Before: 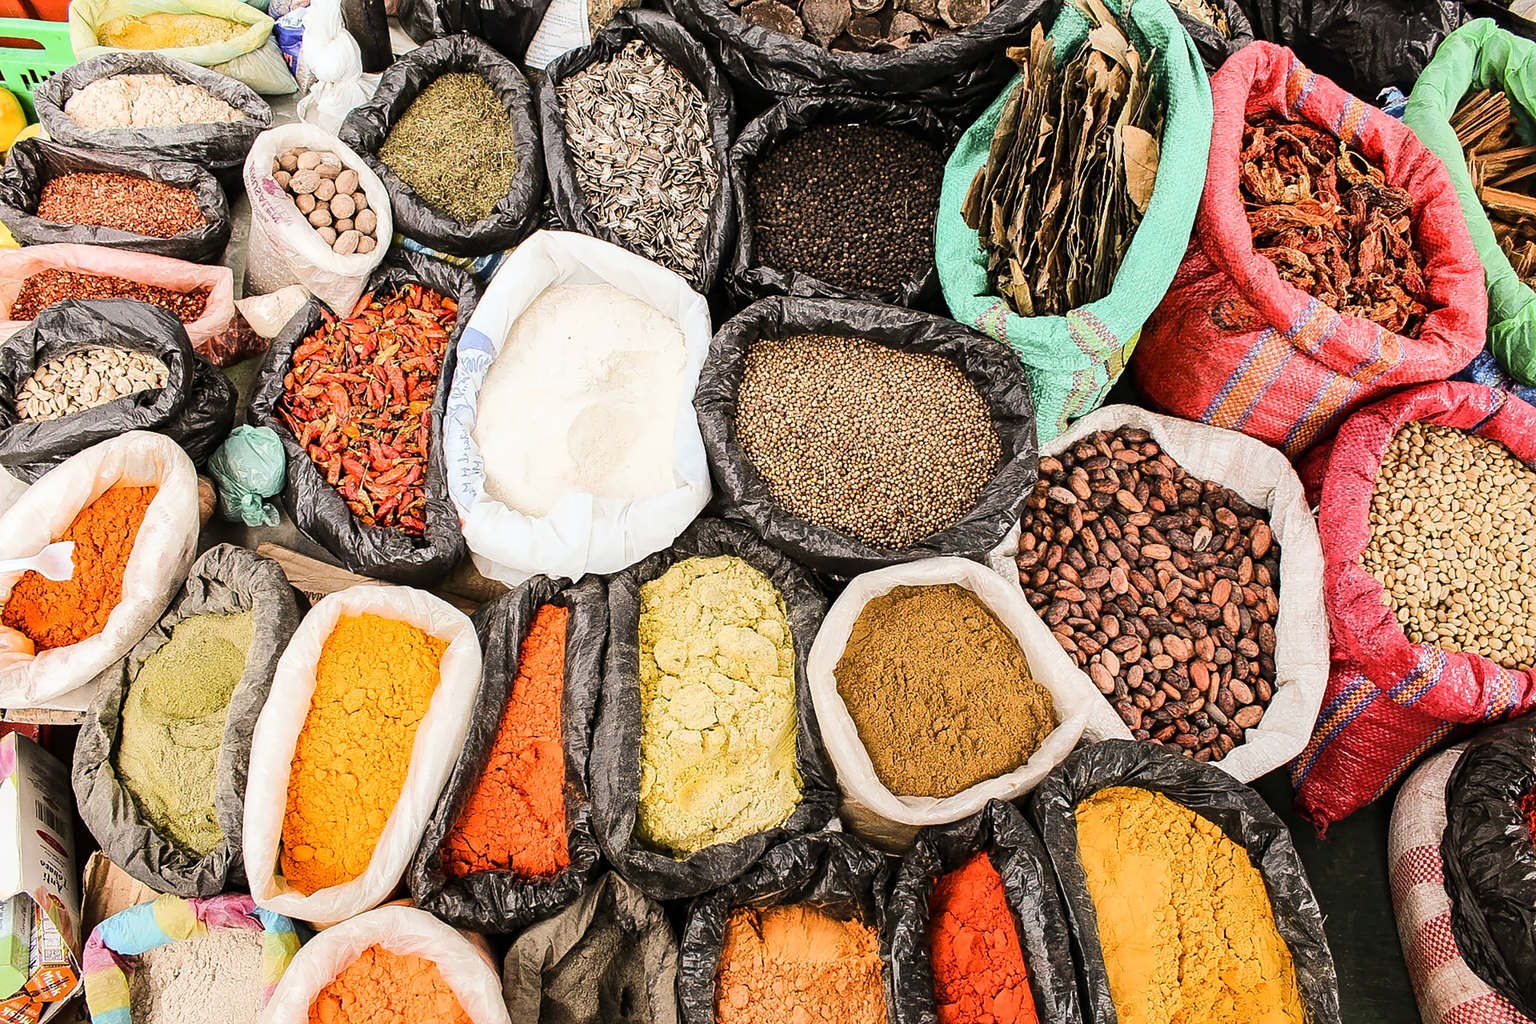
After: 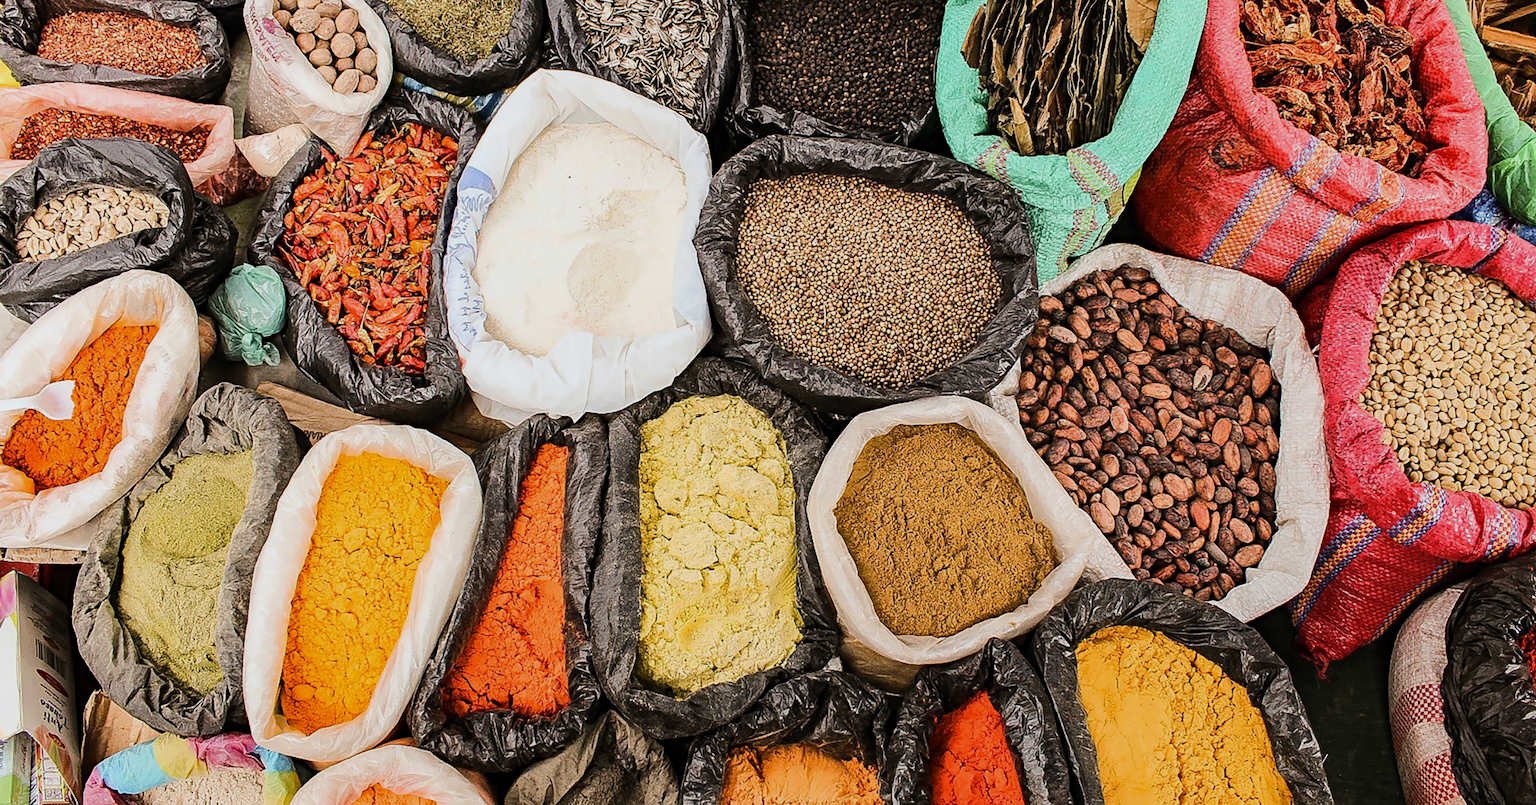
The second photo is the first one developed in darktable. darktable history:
white balance: emerald 1
exposure: exposure -0.293 EV, compensate highlight preservation false
crop and rotate: top 15.774%, bottom 5.506%
haze removal: strength 0.29, distance 0.25, compatibility mode true, adaptive false
